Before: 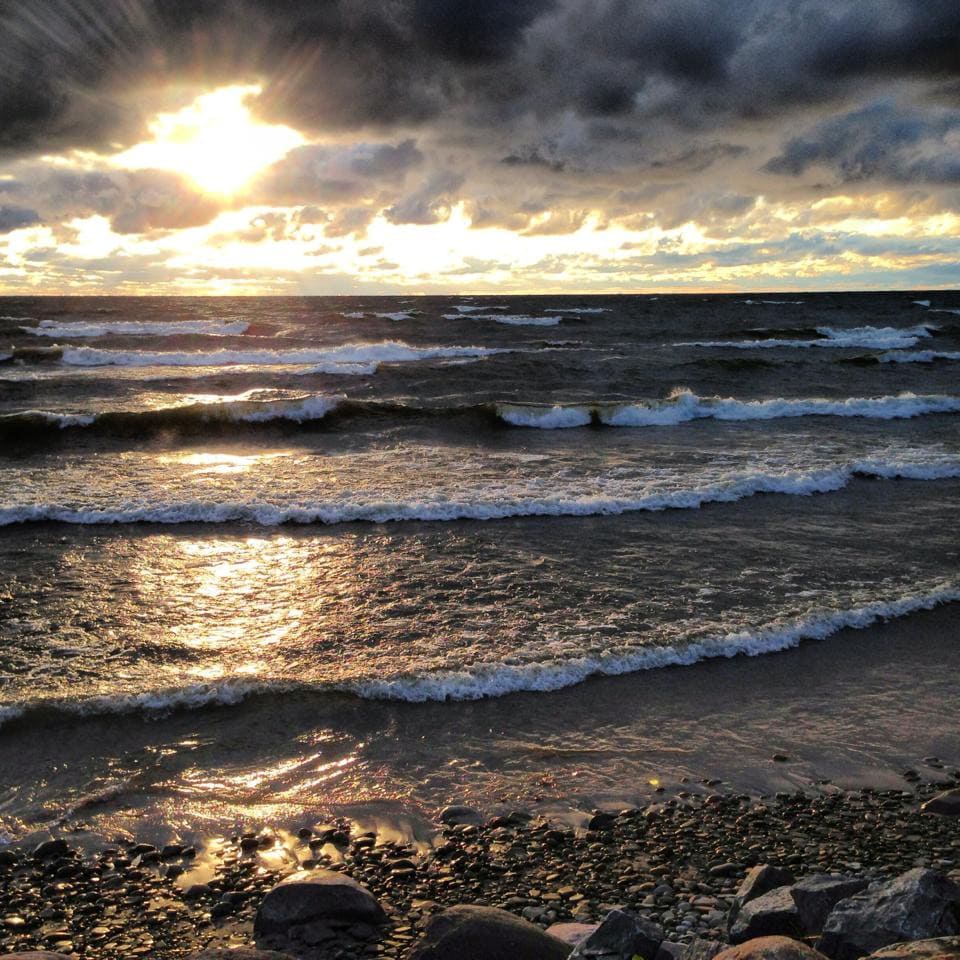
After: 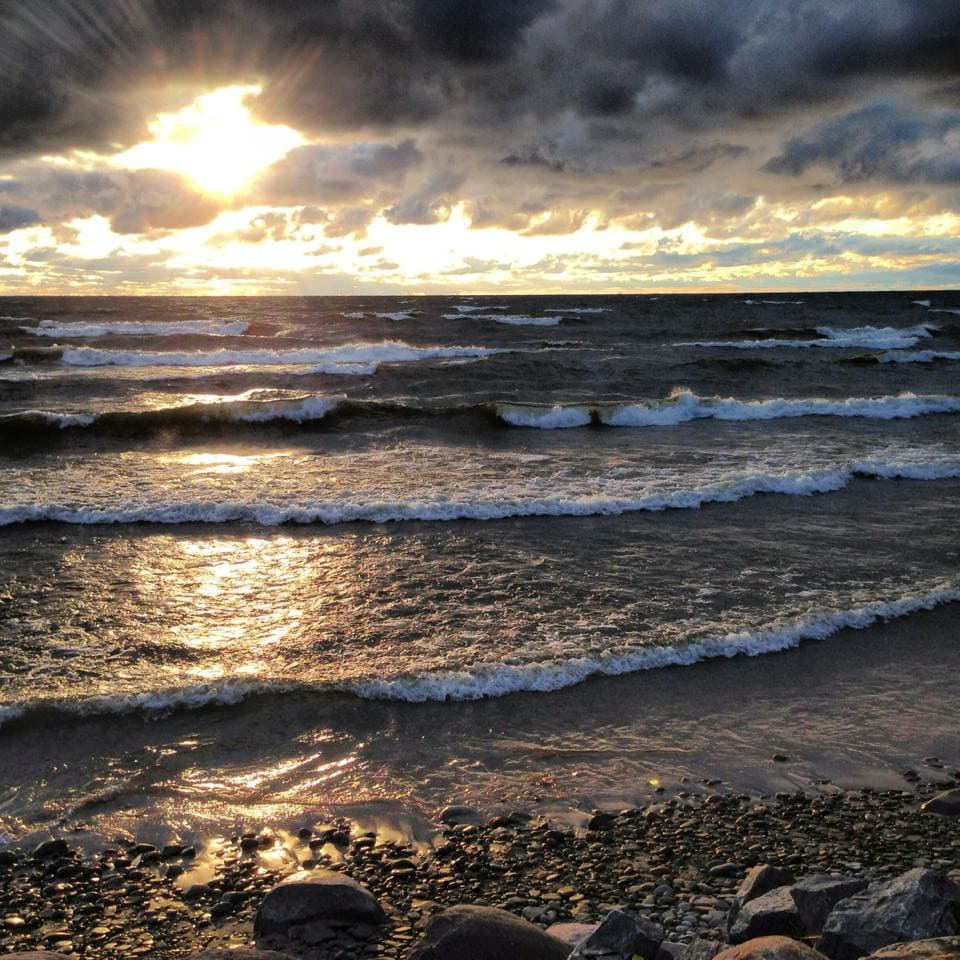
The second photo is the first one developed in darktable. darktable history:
shadows and highlights: shadows 25.91, highlights -23.36
